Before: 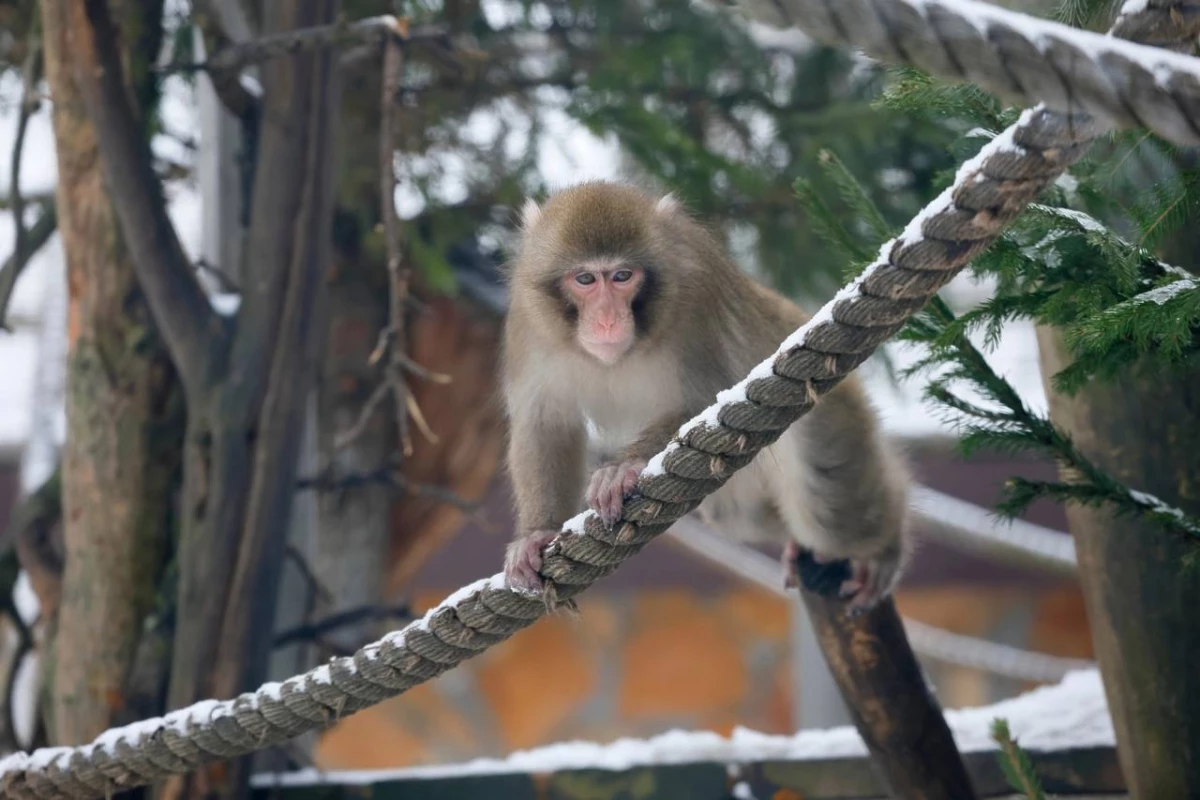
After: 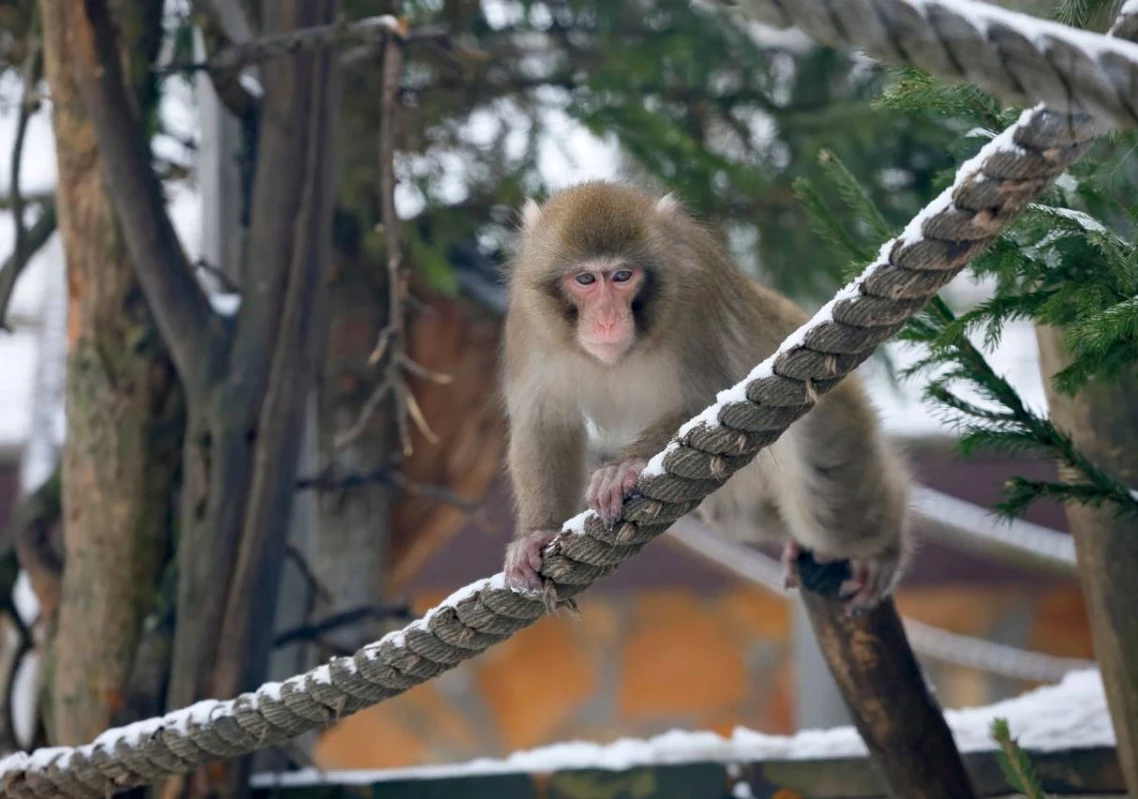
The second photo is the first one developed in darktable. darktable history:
crop and rotate: right 5.167%
haze removal: compatibility mode true, adaptive false
shadows and highlights: shadows 12, white point adjustment 1.2, soften with gaussian
